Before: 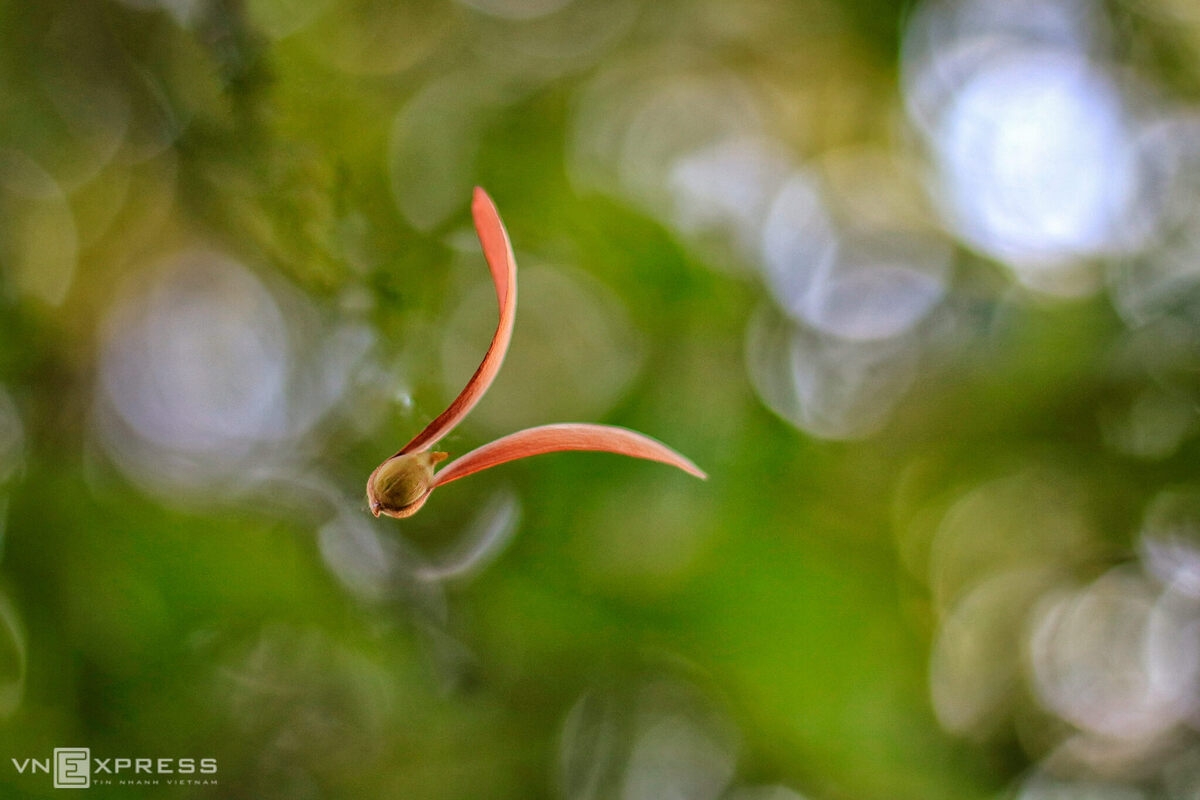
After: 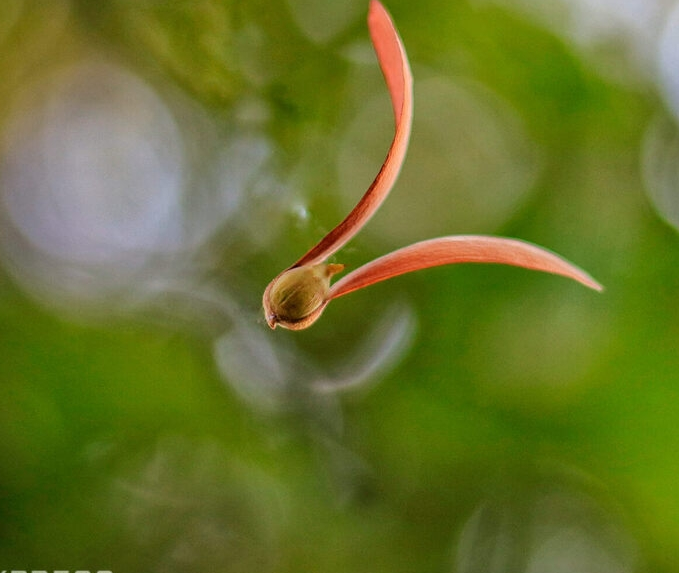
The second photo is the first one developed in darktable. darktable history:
crop: left 8.692%, top 23.564%, right 34.661%, bottom 4.806%
